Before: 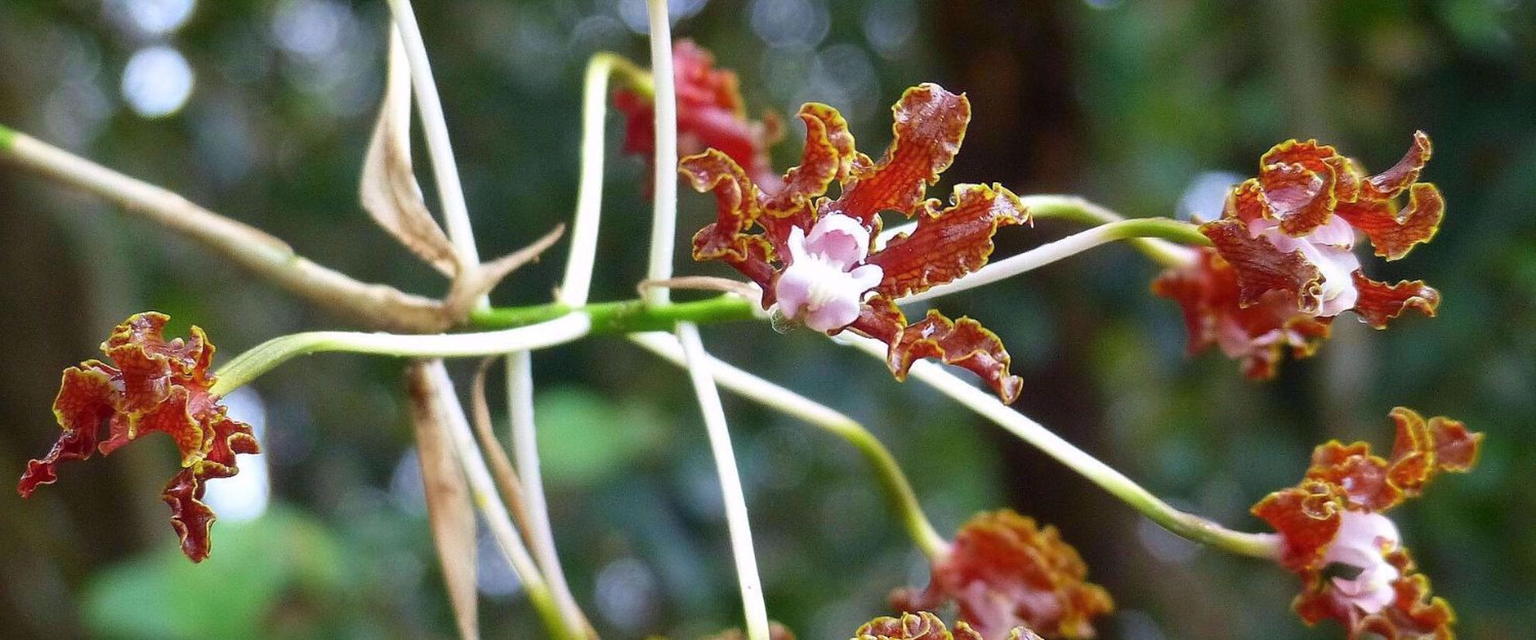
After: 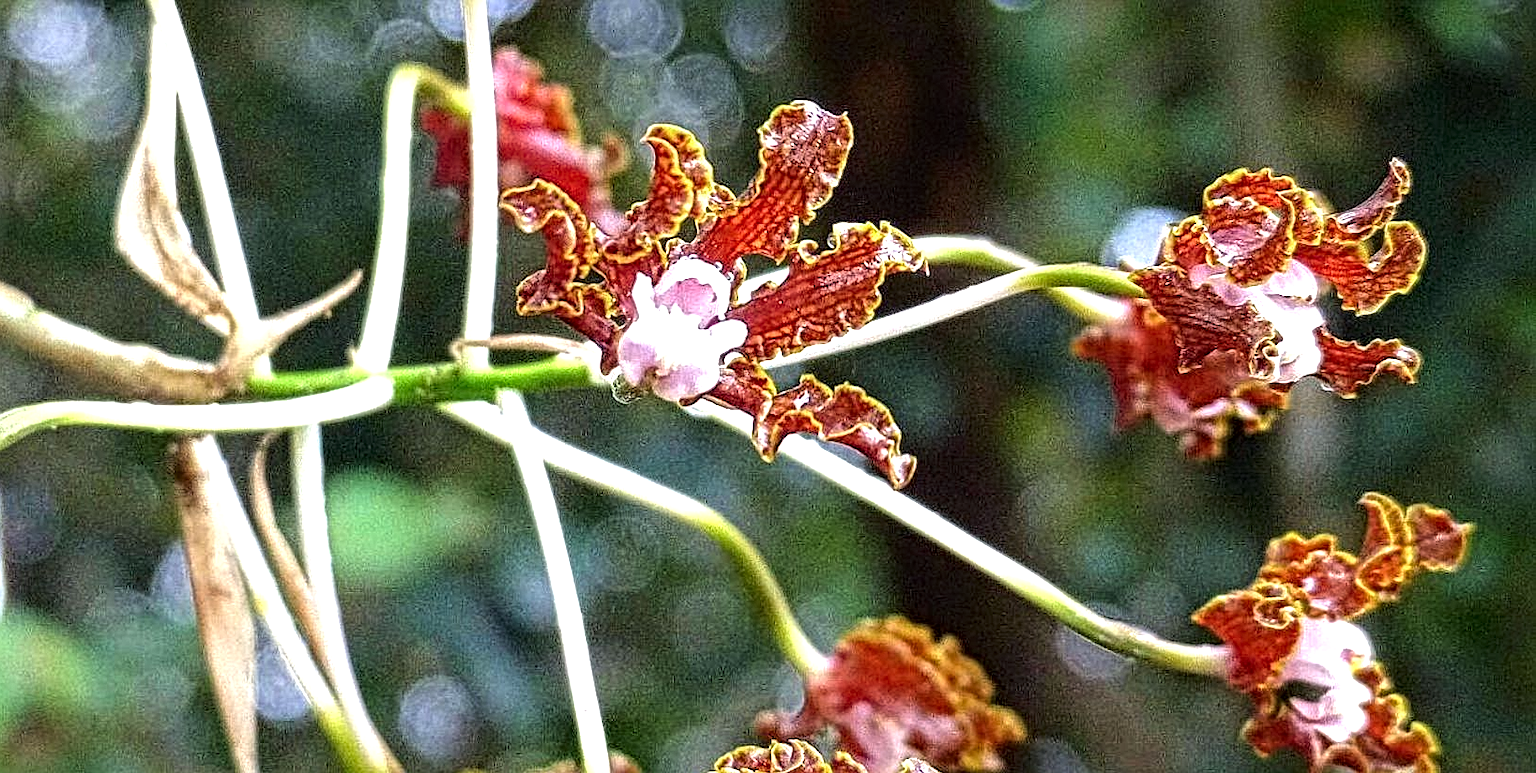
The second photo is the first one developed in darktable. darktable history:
crop: left 17.32%, bottom 0.027%
tone equalizer: -8 EV -0.752 EV, -7 EV -0.704 EV, -6 EV -0.614 EV, -5 EV -0.398 EV, -3 EV 0.381 EV, -2 EV 0.6 EV, -1 EV 0.681 EV, +0 EV 0.75 EV, mask exposure compensation -0.512 EV
local contrast: mode bilateral grid, contrast 21, coarseness 4, detail 298%, midtone range 0.2
